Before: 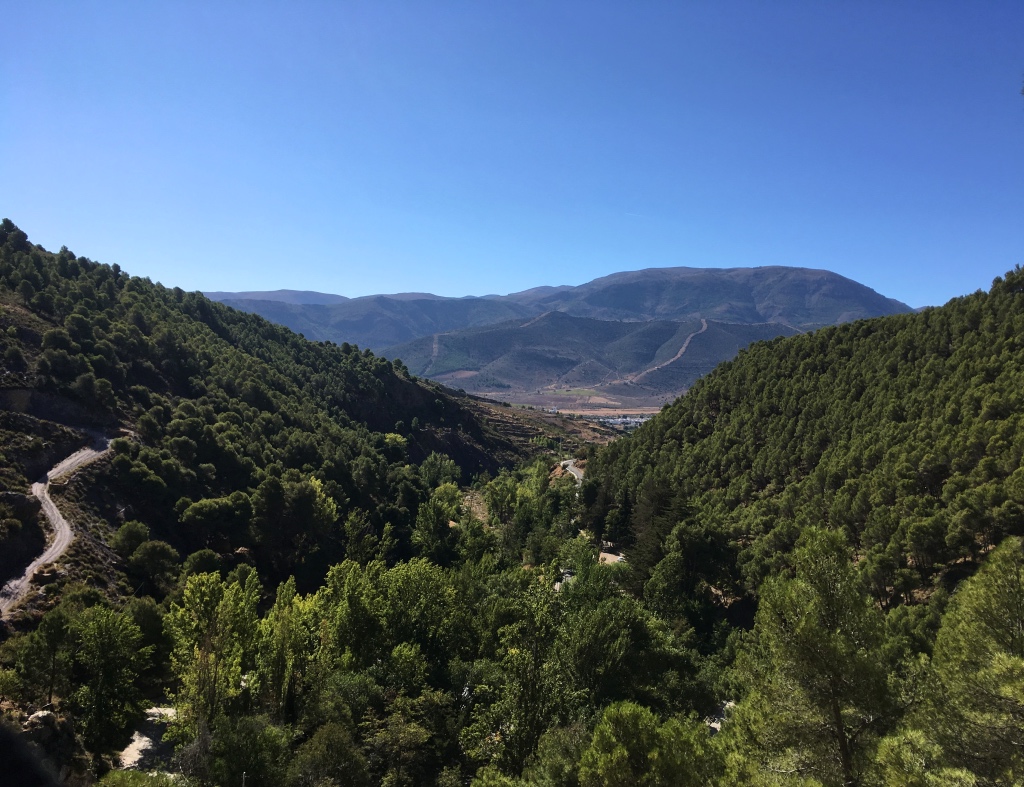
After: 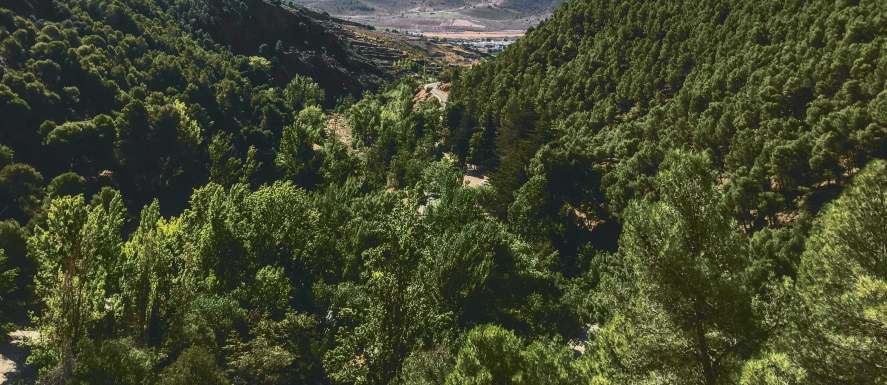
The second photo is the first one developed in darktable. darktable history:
local contrast: highlights 0%, shadows 0%, detail 133%
crop and rotate: left 13.306%, top 48.129%, bottom 2.928%
tone curve: curves: ch0 [(0, 0.11) (0.181, 0.223) (0.405, 0.46) (0.456, 0.528) (0.634, 0.728) (0.877, 0.89) (0.984, 0.935)]; ch1 [(0, 0.052) (0.443, 0.43) (0.492, 0.485) (0.566, 0.579) (0.595, 0.625) (0.608, 0.654) (0.65, 0.708) (1, 0.961)]; ch2 [(0, 0) (0.33, 0.301) (0.421, 0.443) (0.447, 0.489) (0.495, 0.492) (0.537, 0.57) (0.586, 0.591) (0.663, 0.686) (1, 1)], color space Lab, independent channels, preserve colors none
exposure: exposure 0.161 EV, compensate highlight preservation false
